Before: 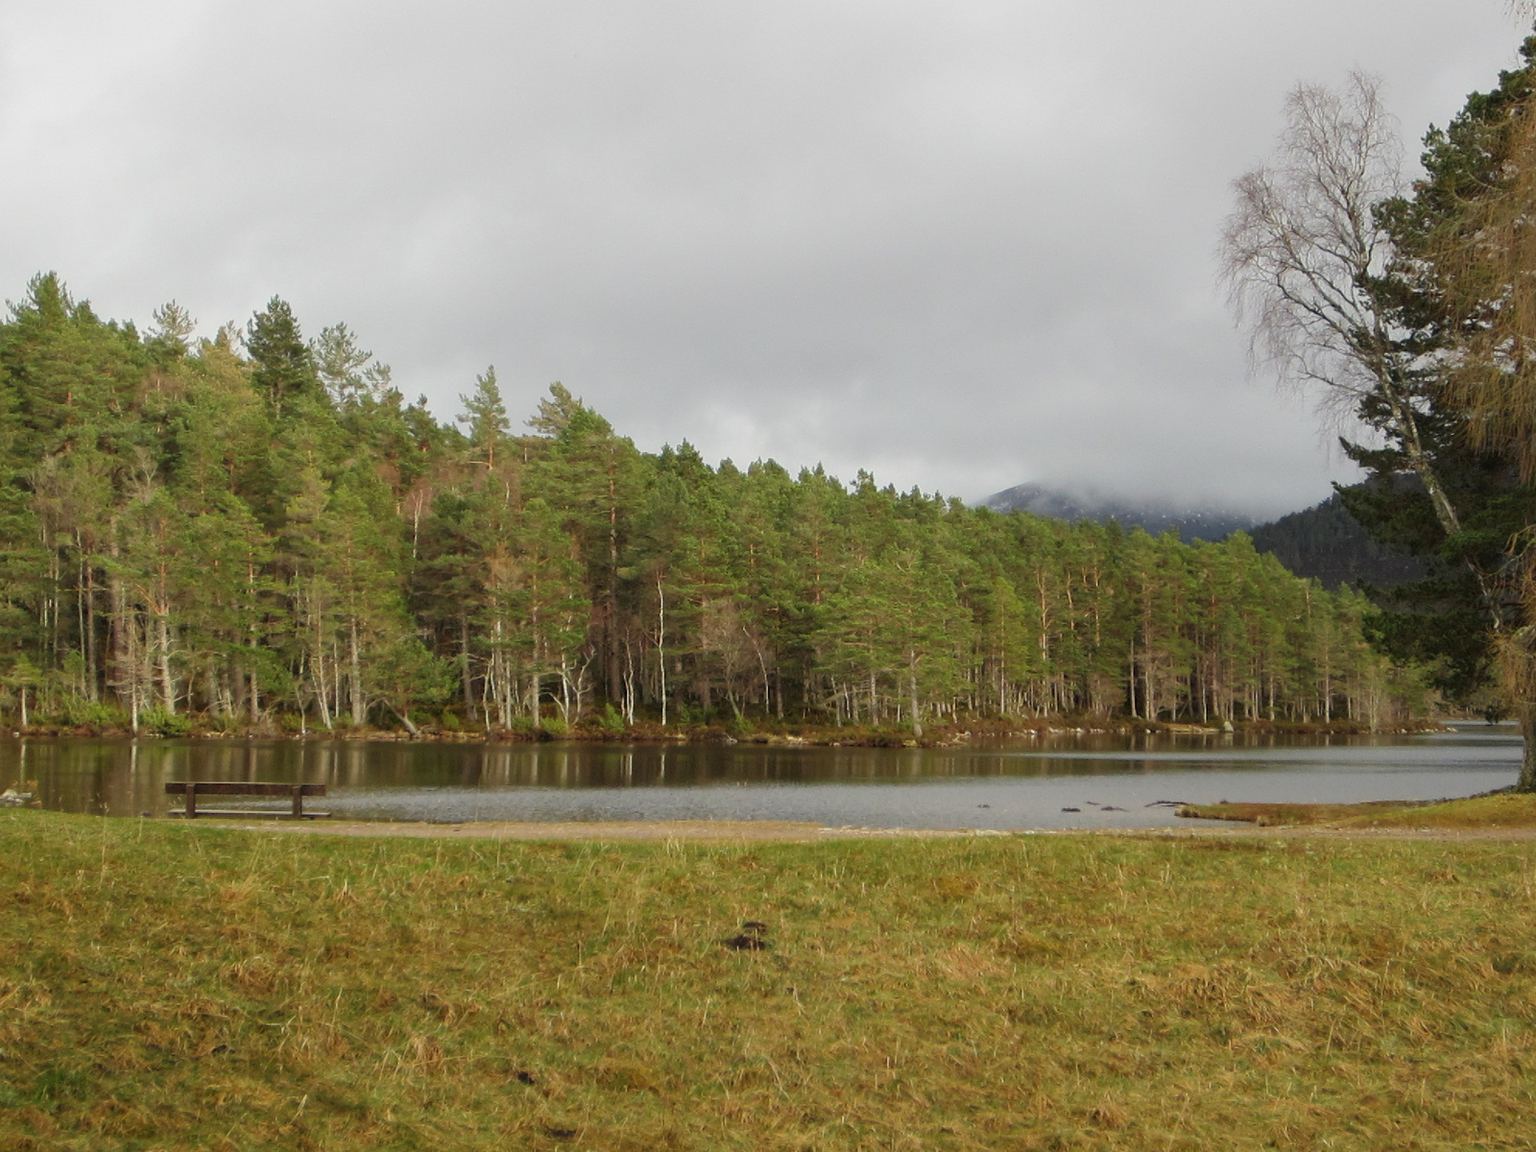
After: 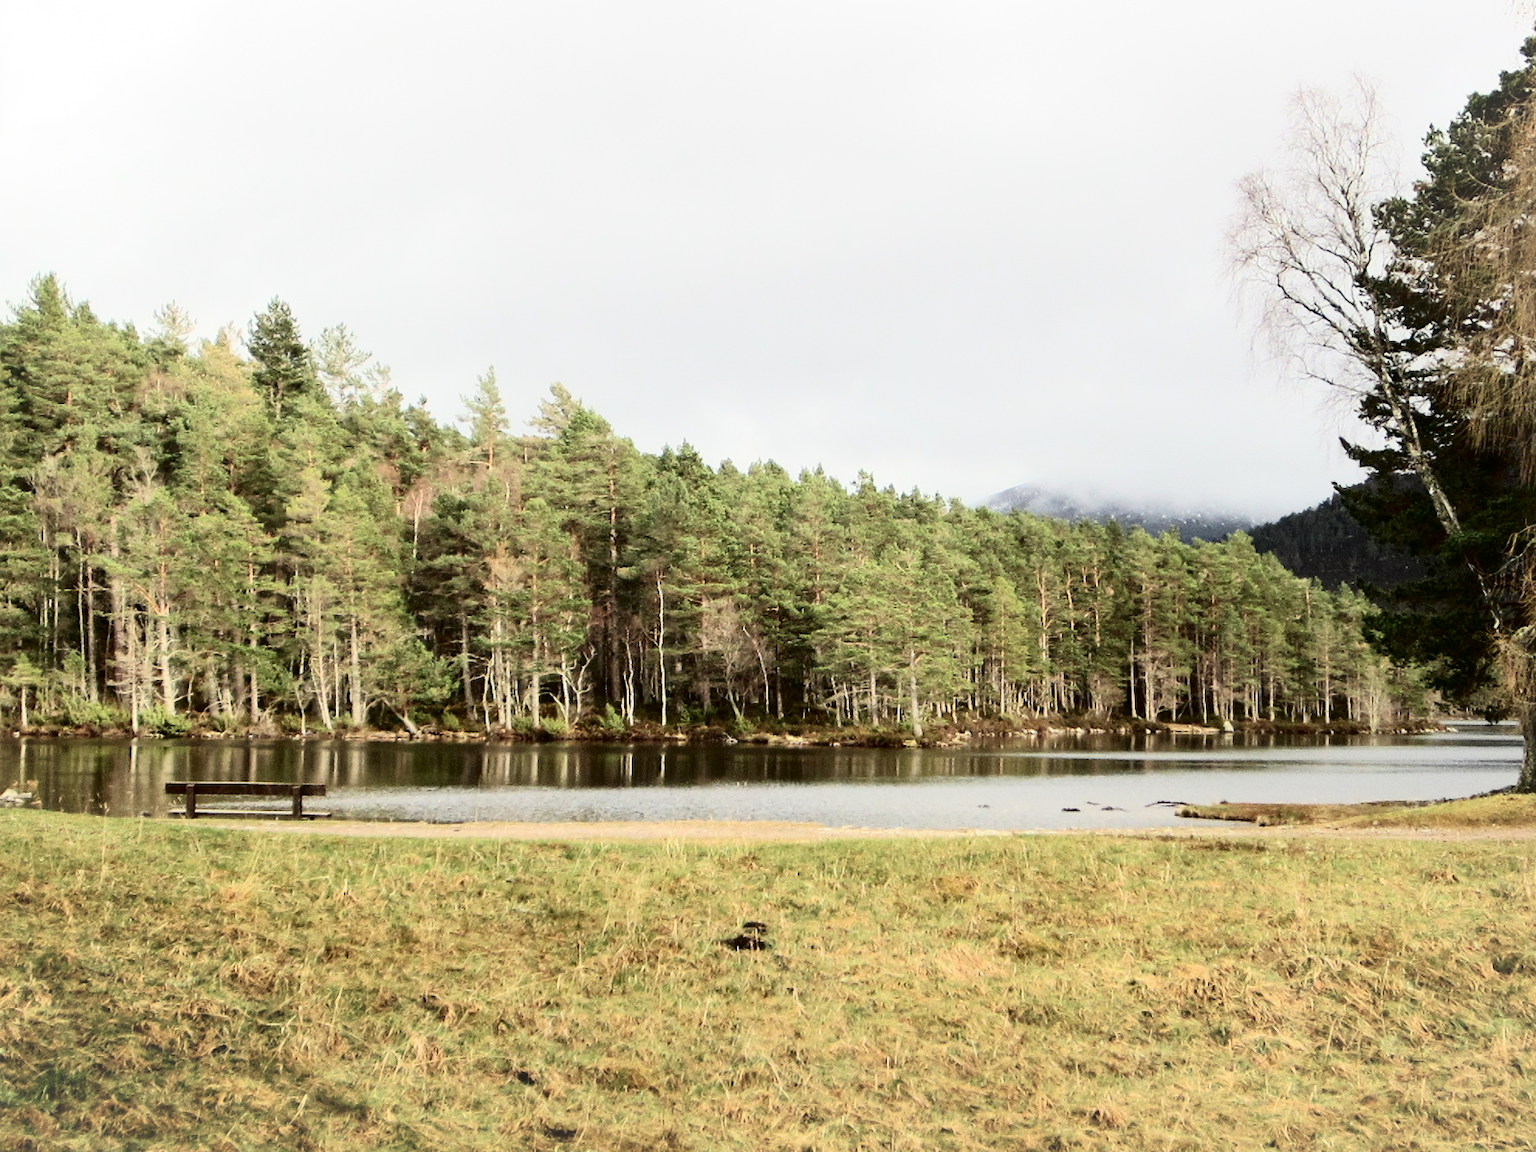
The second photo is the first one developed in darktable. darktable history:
tone curve: curves: ch0 [(0, 0) (0.16, 0.055) (0.506, 0.762) (1, 1.024)], color space Lab, independent channels, preserve colors none
vignetting: fall-off start 98.24%, fall-off radius 98.73%, brightness 0.065, saturation 0, width/height ratio 1.426
